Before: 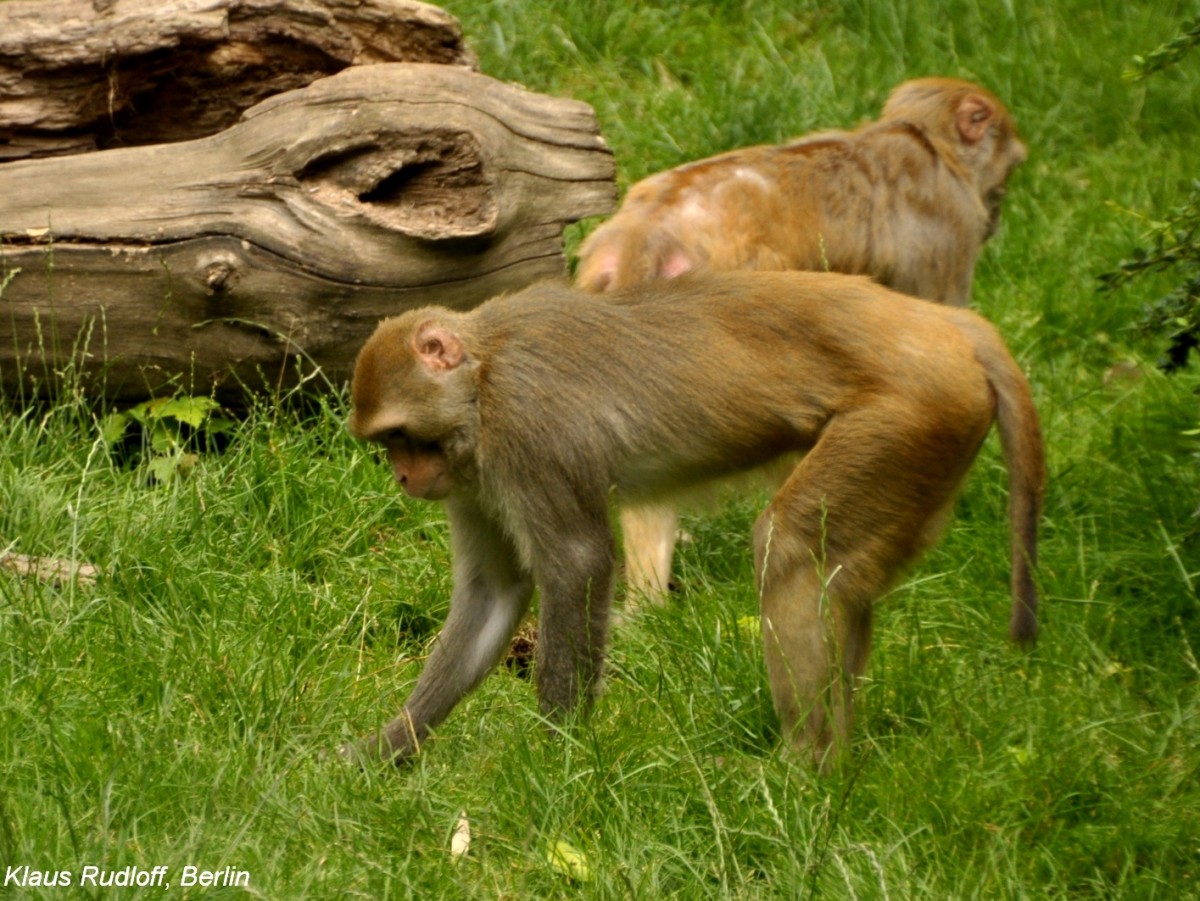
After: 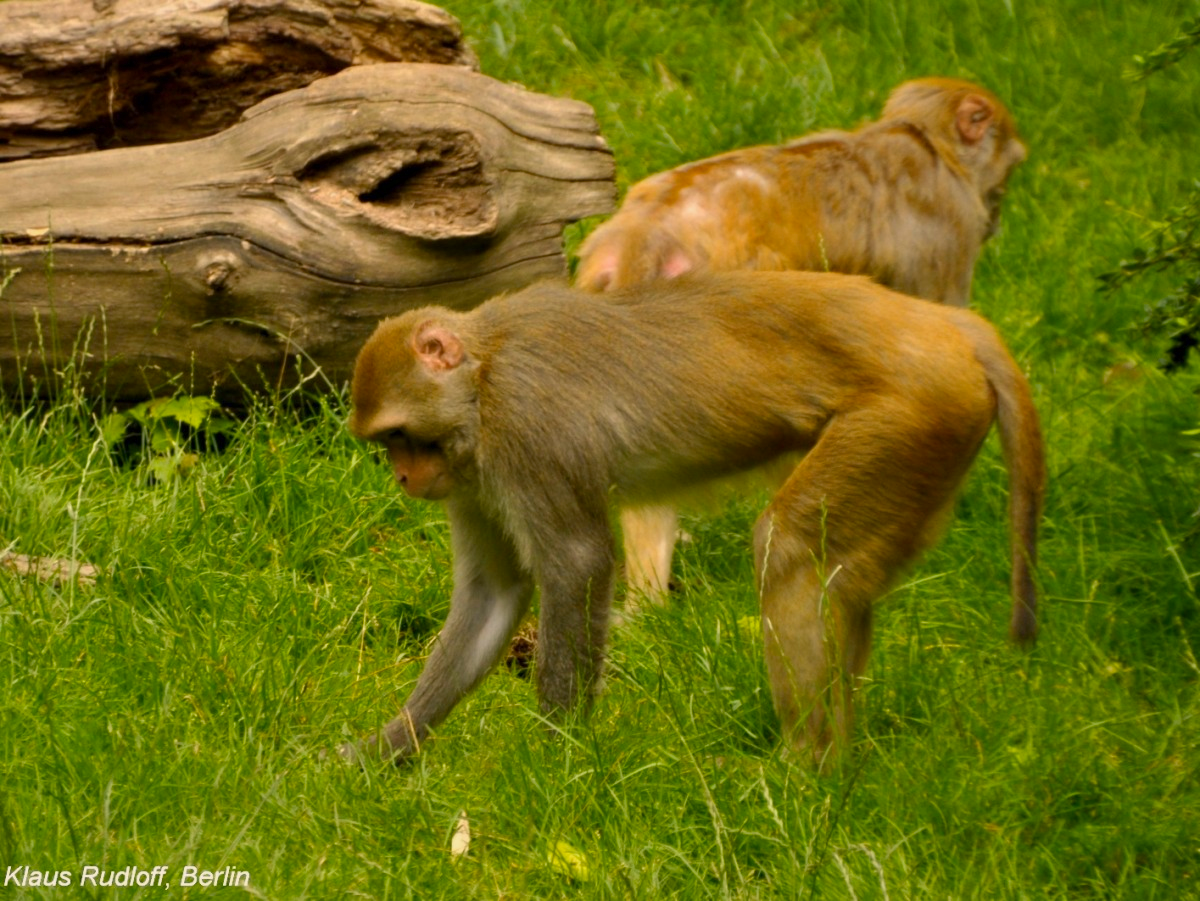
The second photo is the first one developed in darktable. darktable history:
color balance rgb: highlights gain › chroma 1.611%, highlights gain › hue 55.24°, perceptual saturation grading › global saturation 19.915%, contrast -9.945%
